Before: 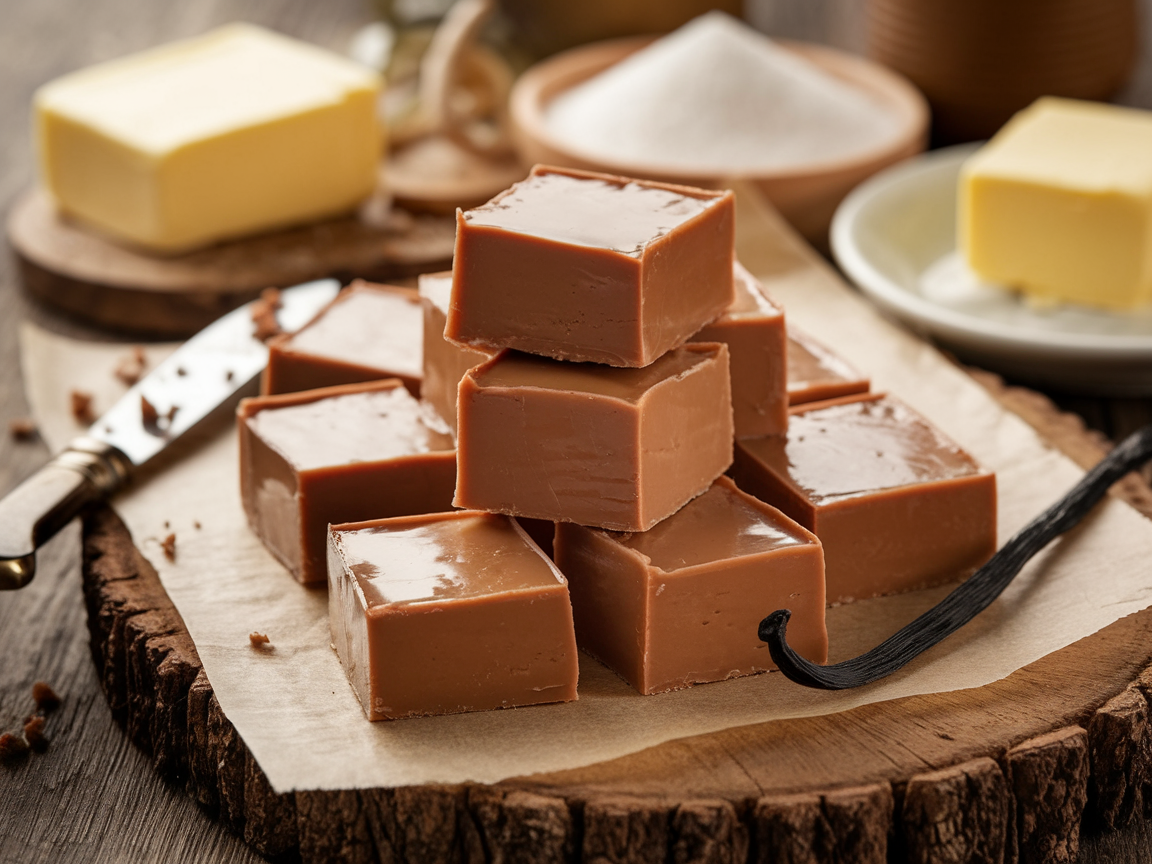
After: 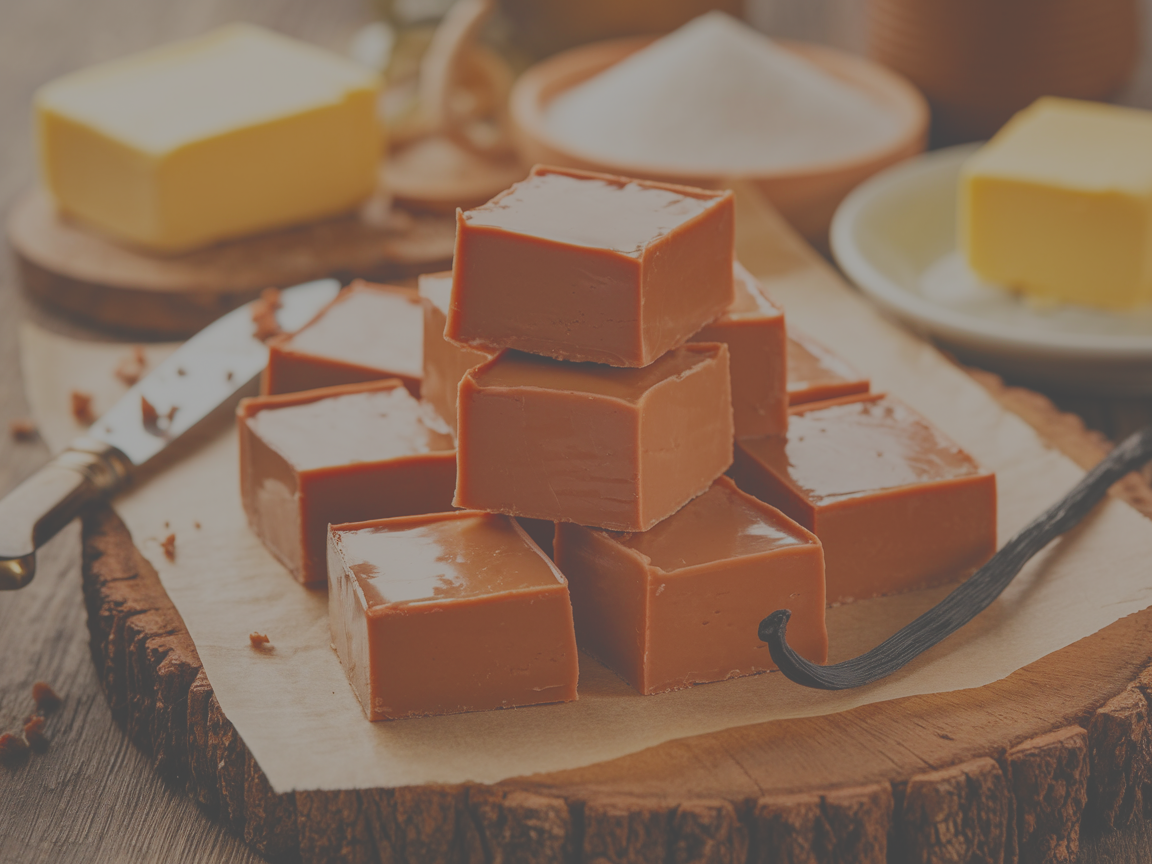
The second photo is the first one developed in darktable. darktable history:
exposure: black level correction -0.023, exposure -0.039 EV, compensate highlight preservation false
filmic rgb: black relative exposure -16 EV, white relative exposure 8 EV, threshold 3 EV, hardness 4.17, latitude 50%, contrast 0.5, color science v5 (2021), contrast in shadows safe, contrast in highlights safe, enable highlight reconstruction true
